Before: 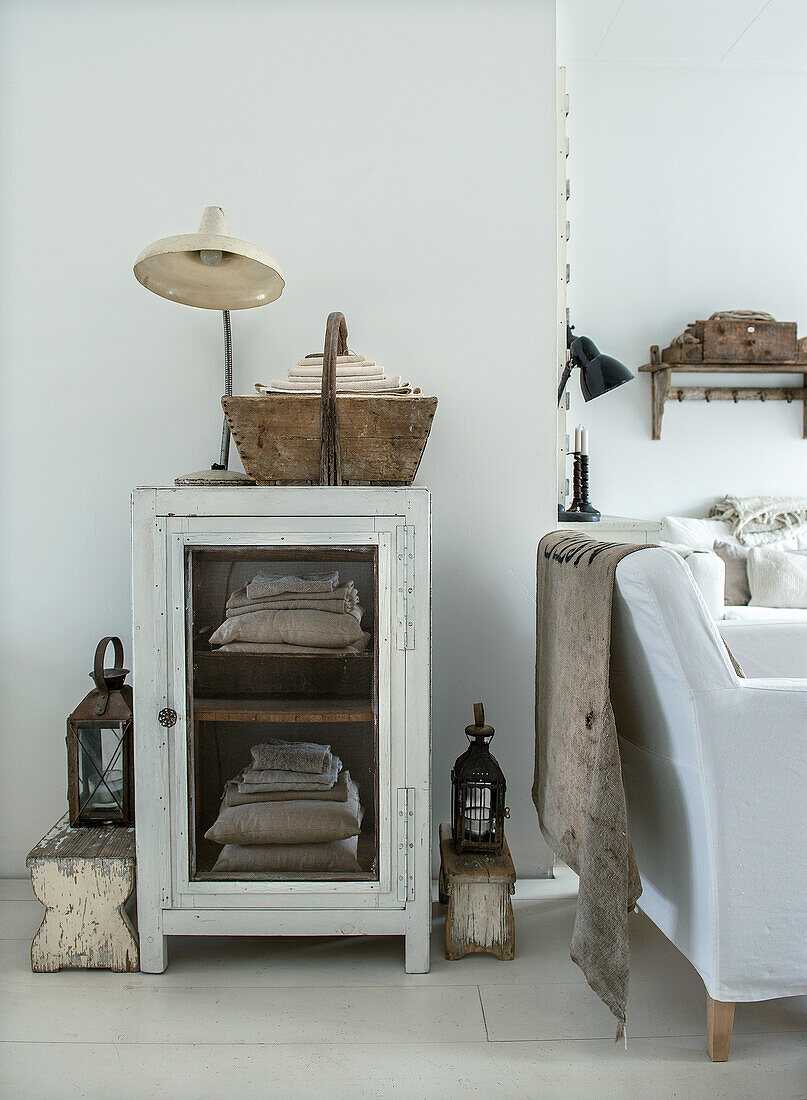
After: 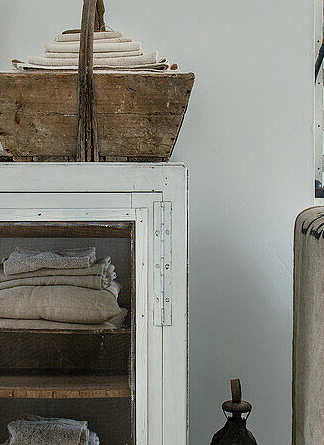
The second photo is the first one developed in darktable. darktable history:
crop: left 30.163%, top 29.515%, right 29.668%, bottom 30.014%
shadows and highlights: radius 100.55, shadows 50.73, highlights -64.83, soften with gaussian
filmic rgb: black relative exposure -14.28 EV, white relative exposure 3.38 EV, hardness 7.93, contrast 0.991
